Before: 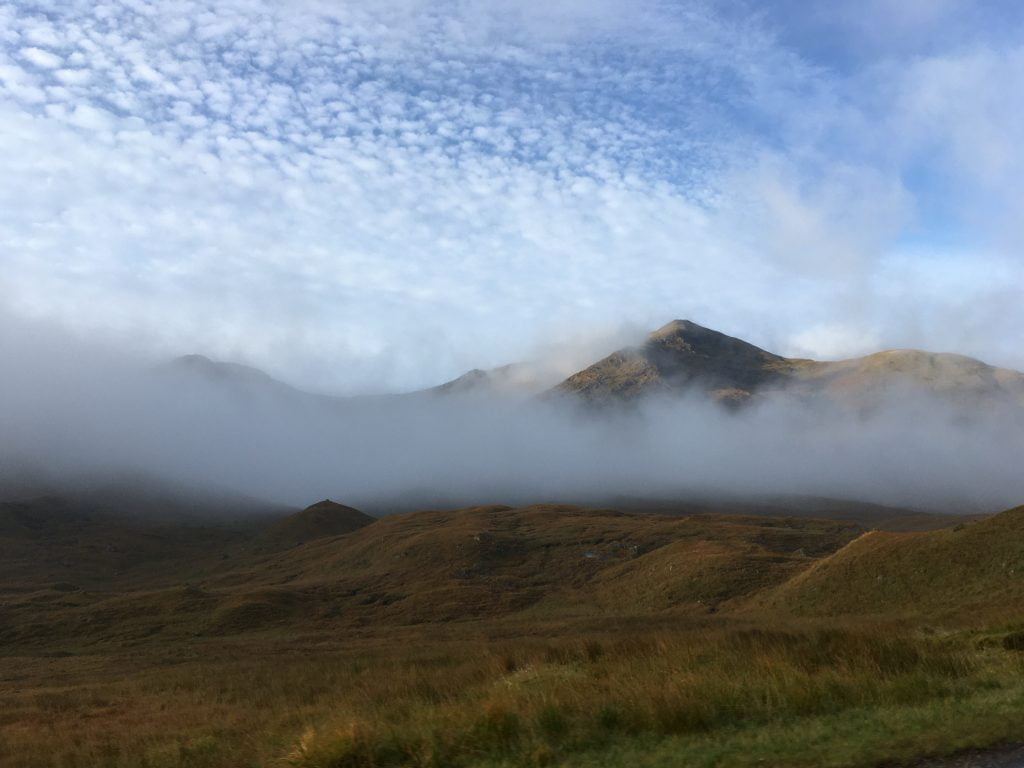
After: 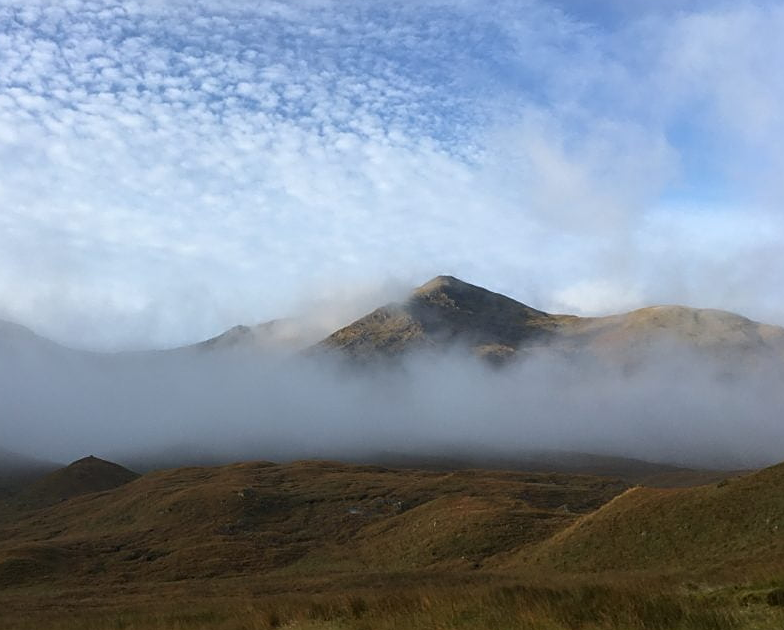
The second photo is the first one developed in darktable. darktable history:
crop: left 23.095%, top 5.827%, bottom 11.854%
sharpen: on, module defaults
